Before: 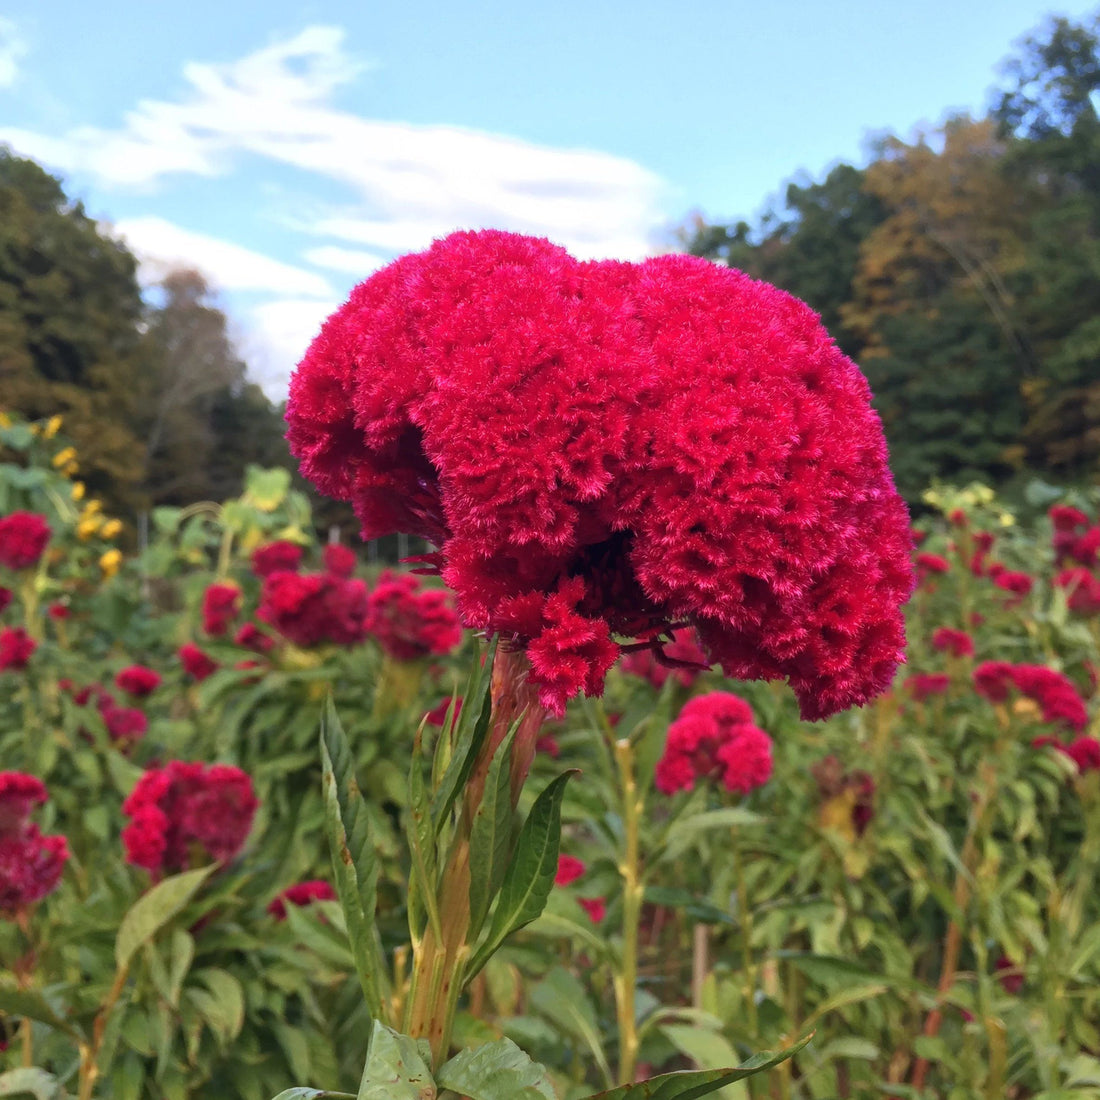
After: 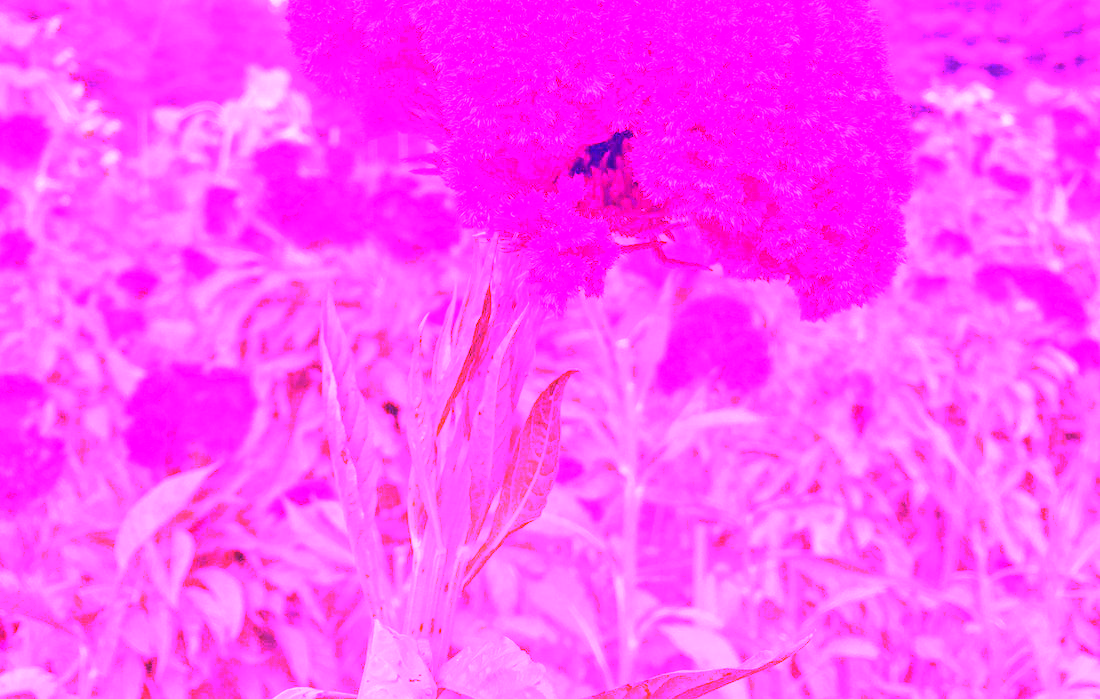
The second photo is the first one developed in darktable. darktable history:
crop and rotate: top 36.435%
white balance: red 8, blue 8
